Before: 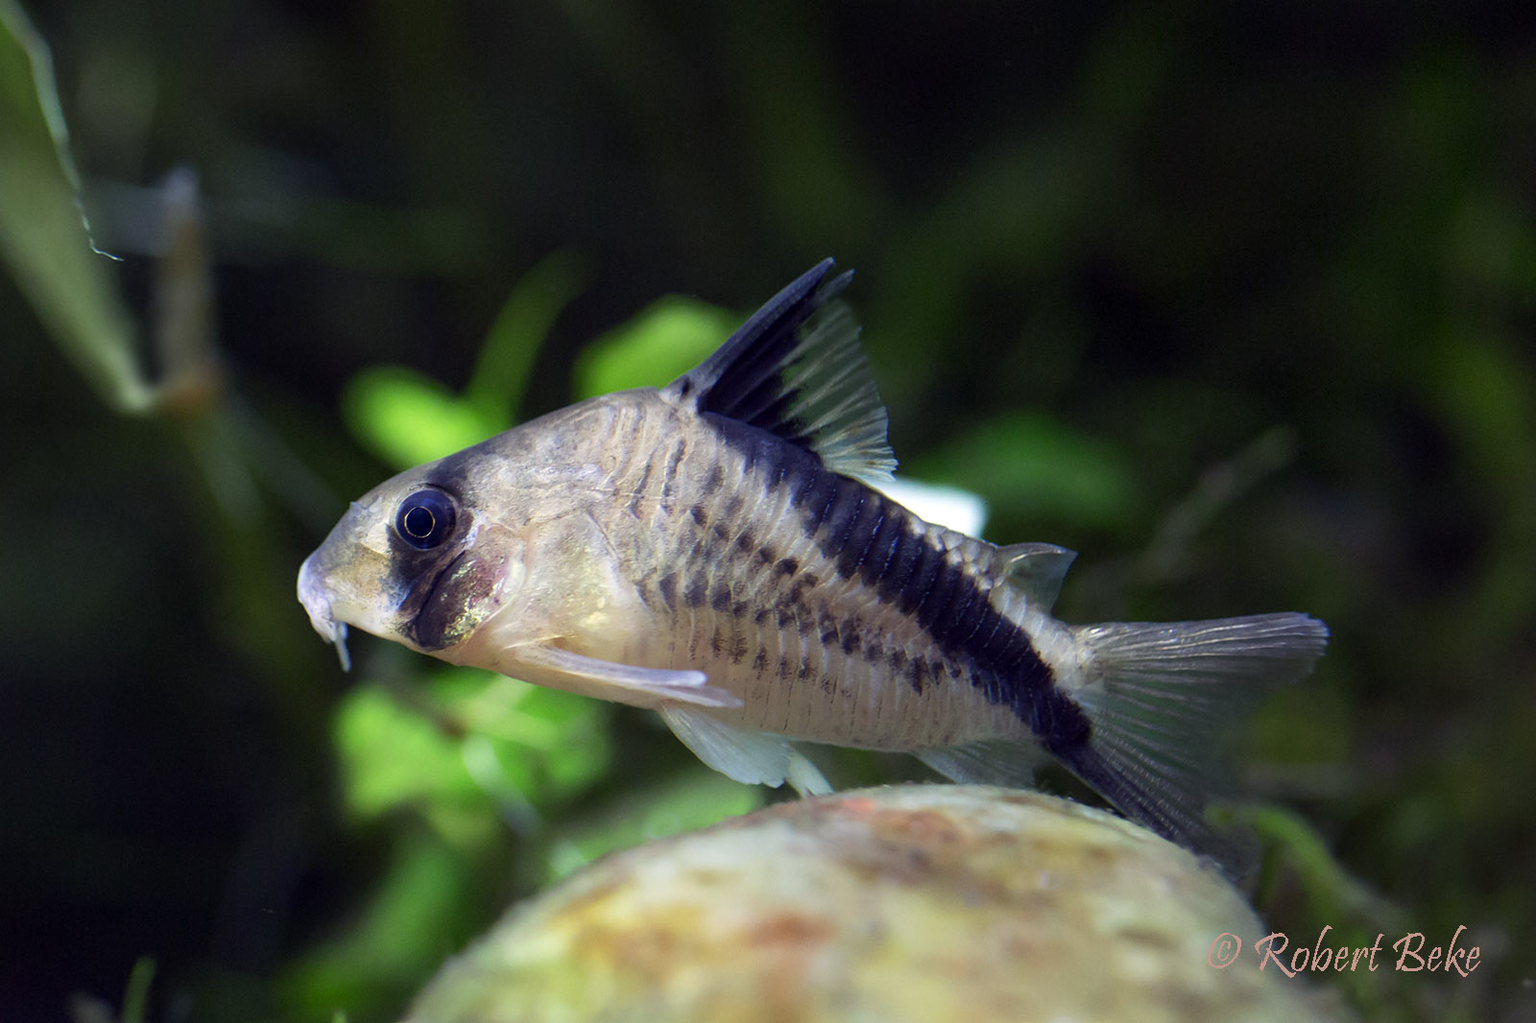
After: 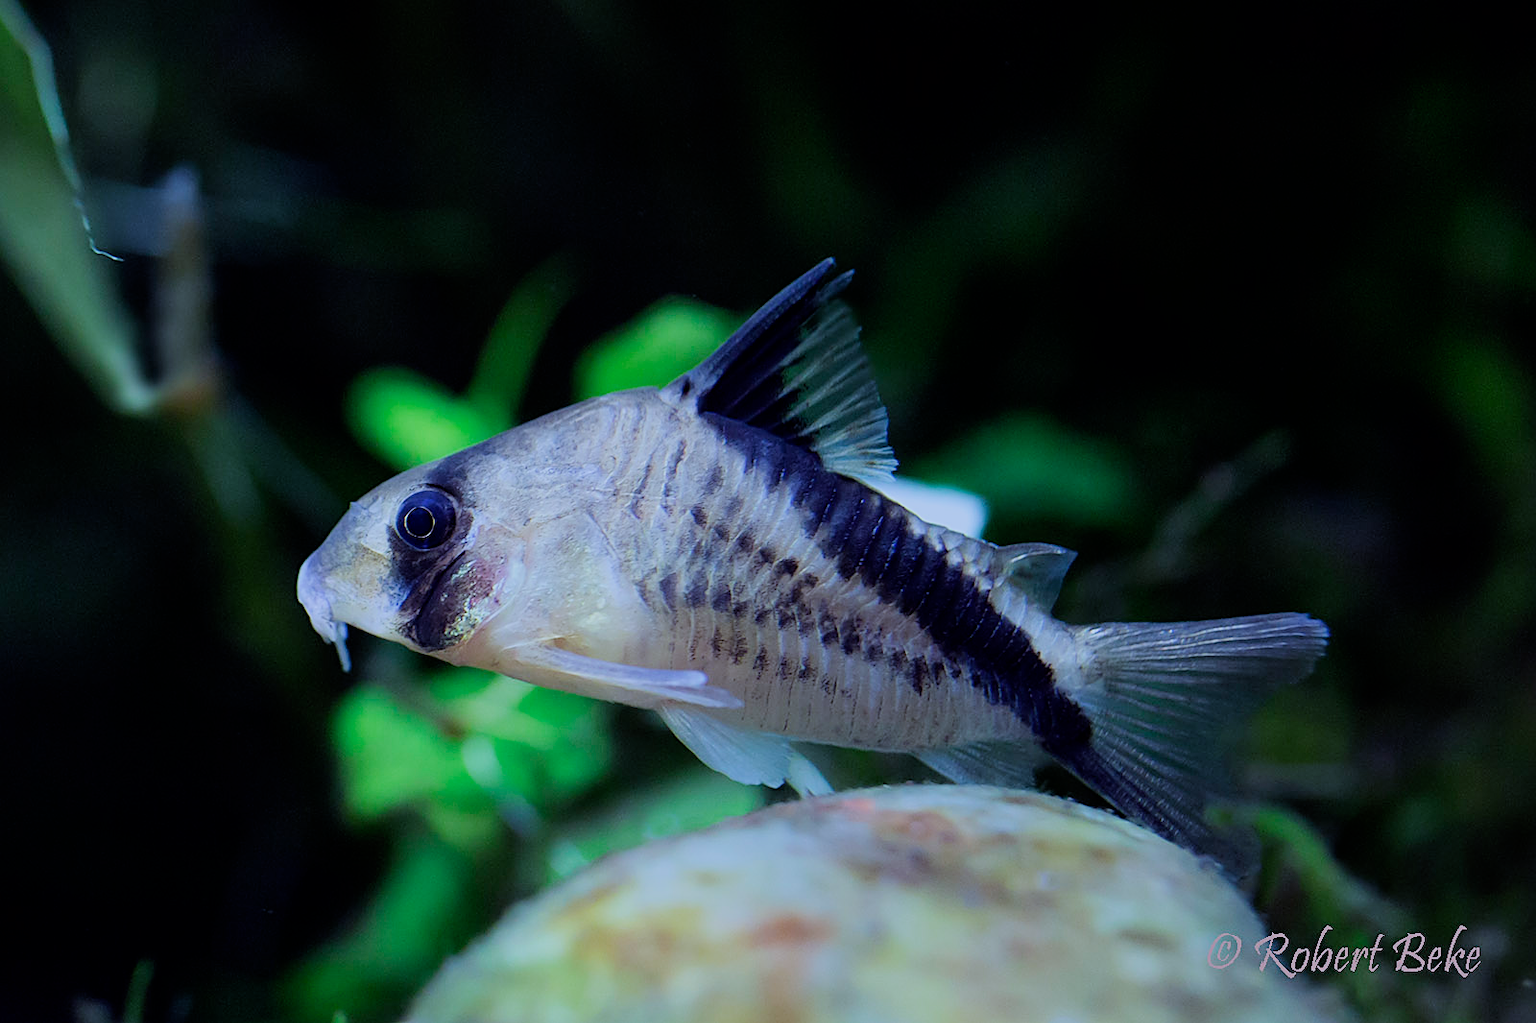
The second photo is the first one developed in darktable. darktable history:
white balance: red 0.871, blue 1.249
filmic rgb: black relative exposure -7.65 EV, white relative exposure 4.56 EV, hardness 3.61
sharpen: on, module defaults
